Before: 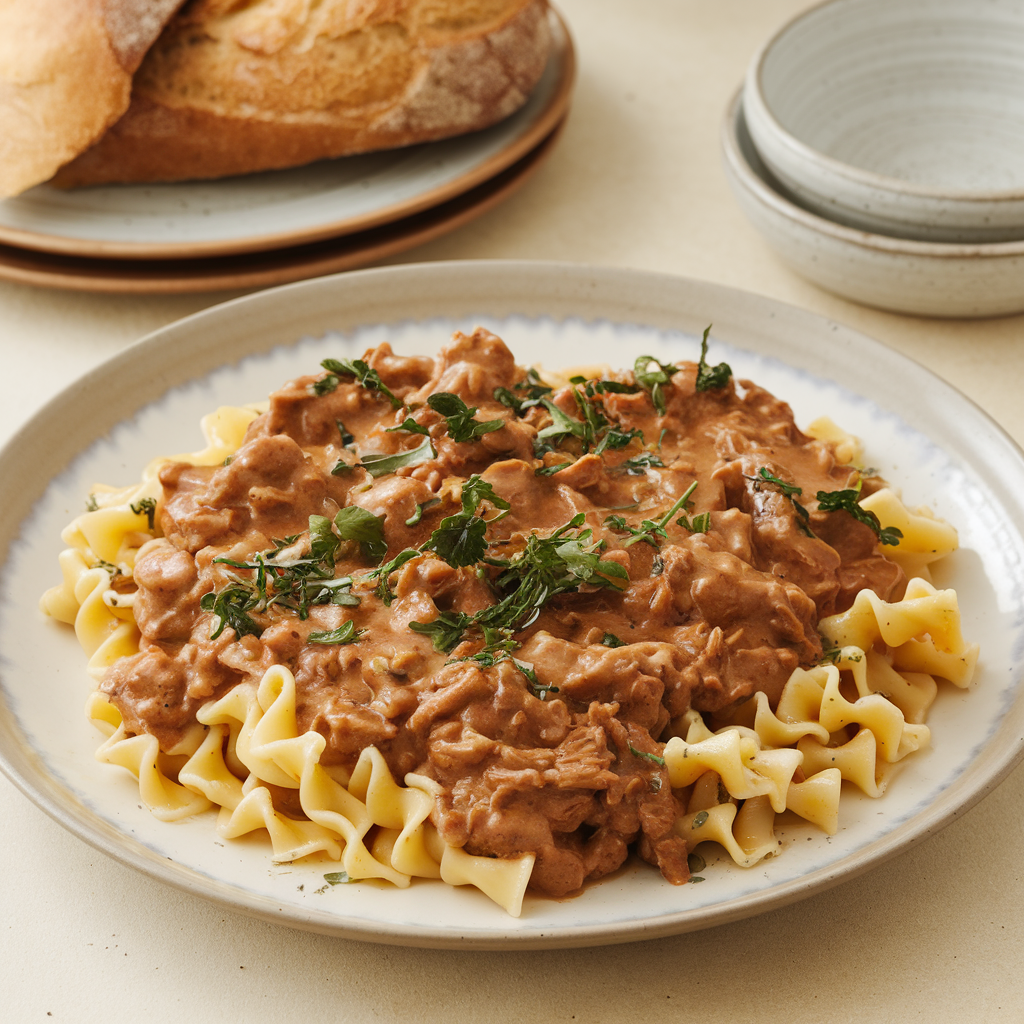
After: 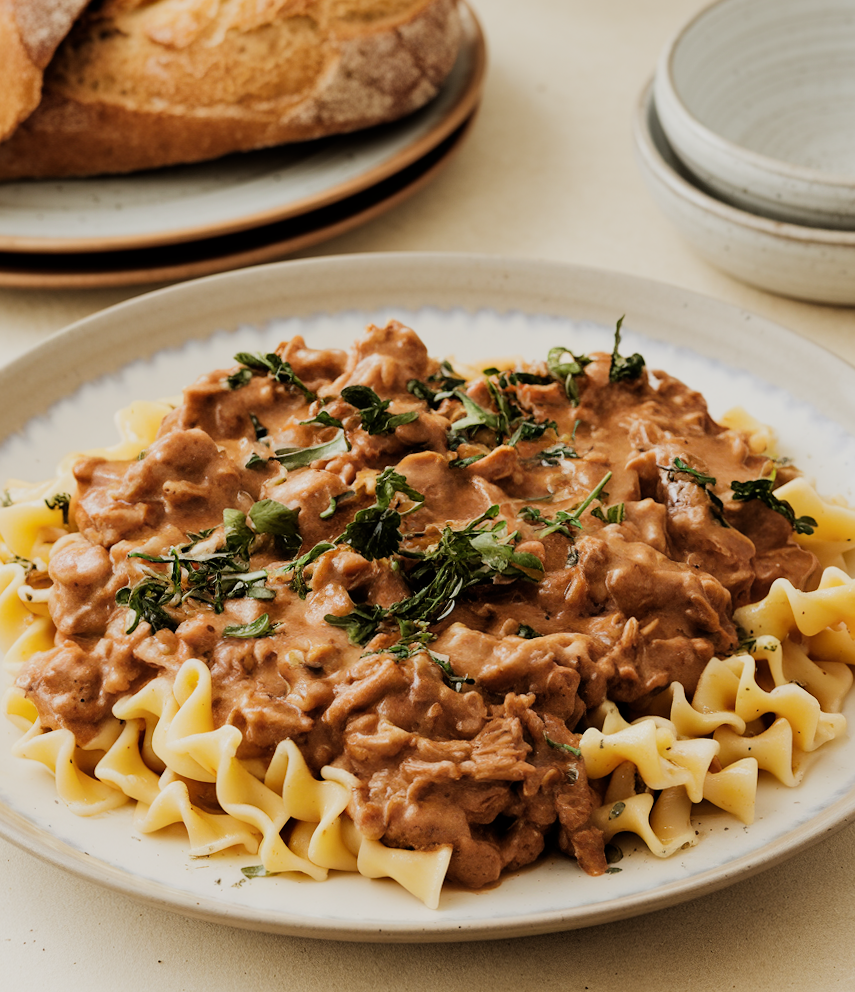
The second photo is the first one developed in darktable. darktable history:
filmic rgb: black relative exposure -5 EV, hardness 2.88, contrast 1.3, highlights saturation mix -30%
crop: left 8.026%, right 7.374%
bloom: size 13.65%, threshold 98.39%, strength 4.82%
rotate and perspective: rotation -0.45°, automatic cropping original format, crop left 0.008, crop right 0.992, crop top 0.012, crop bottom 0.988
